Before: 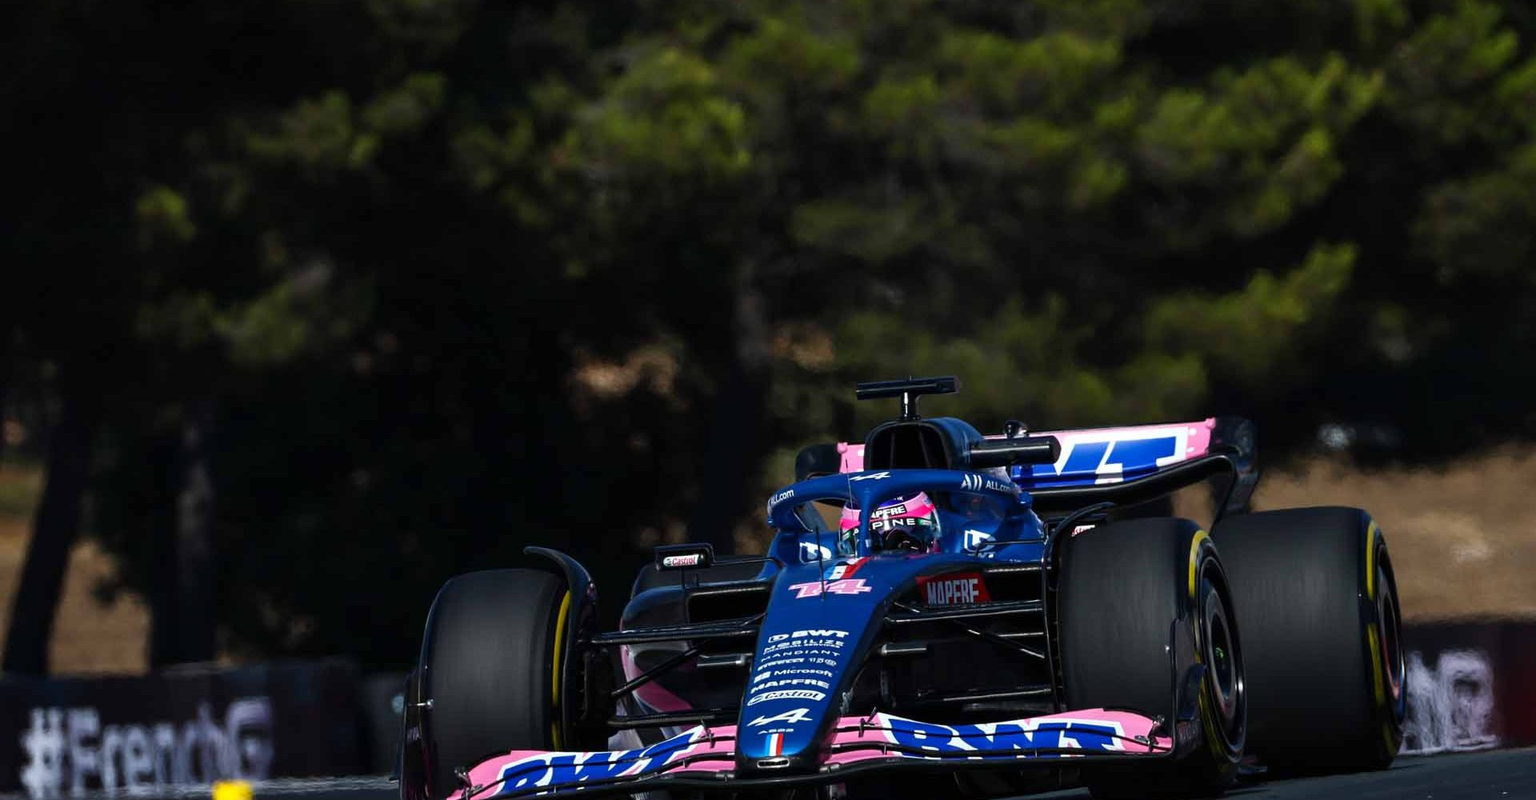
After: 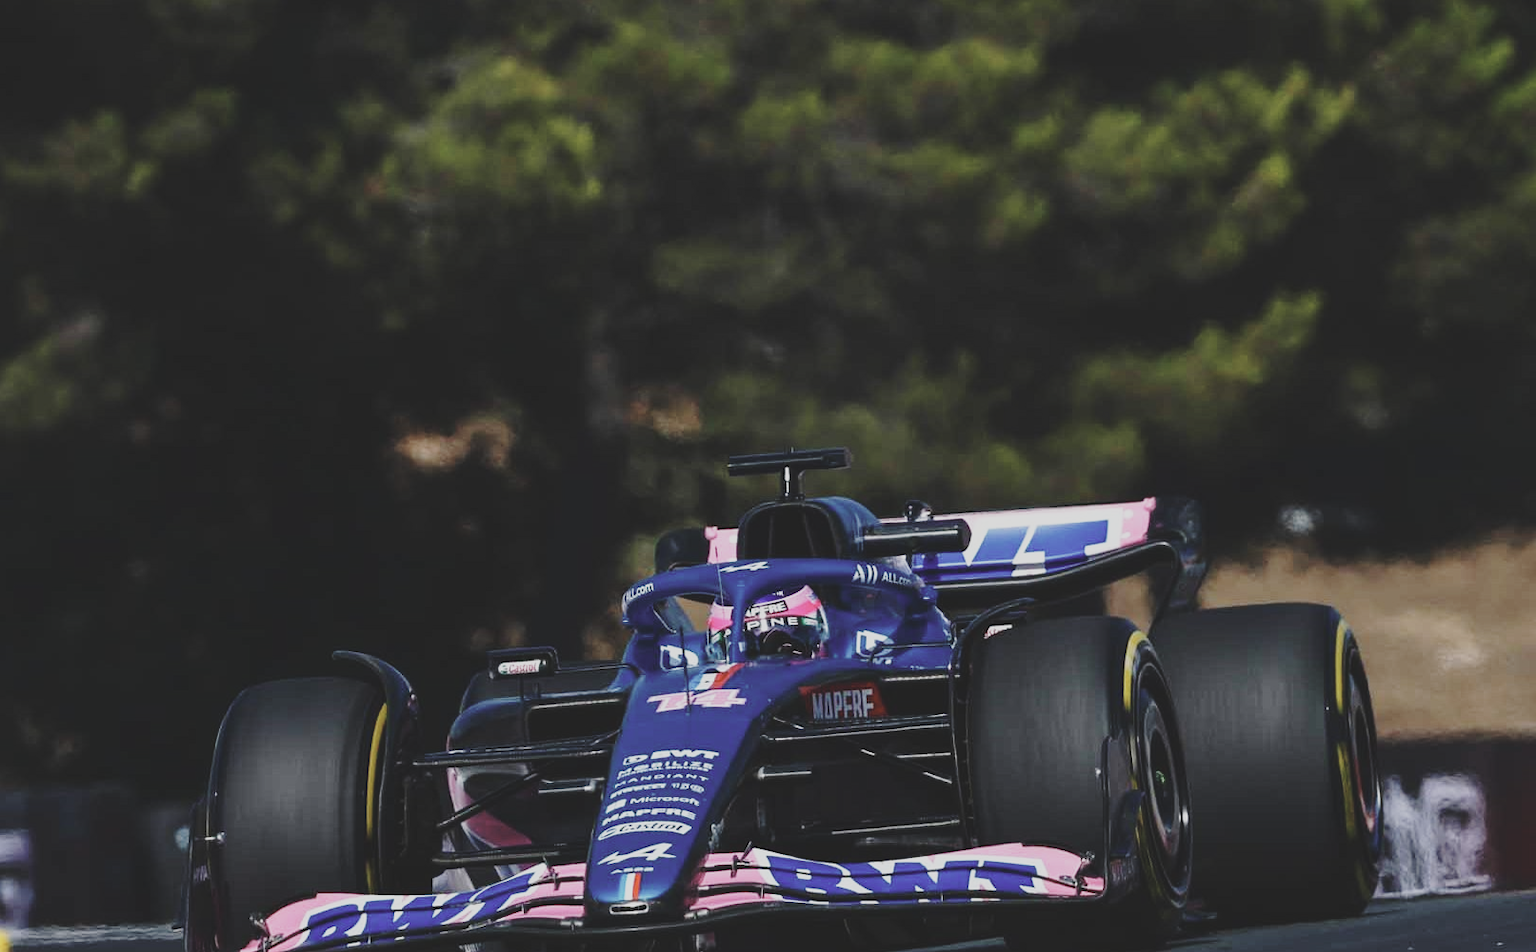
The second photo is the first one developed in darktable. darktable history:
crop: left 15.989%
base curve: curves: ch0 [(0, 0) (0.028, 0.03) (0.121, 0.232) (0.46, 0.748) (0.859, 0.968) (1, 1)], preserve colors none
contrast brightness saturation: contrast -0.266, saturation -0.423
